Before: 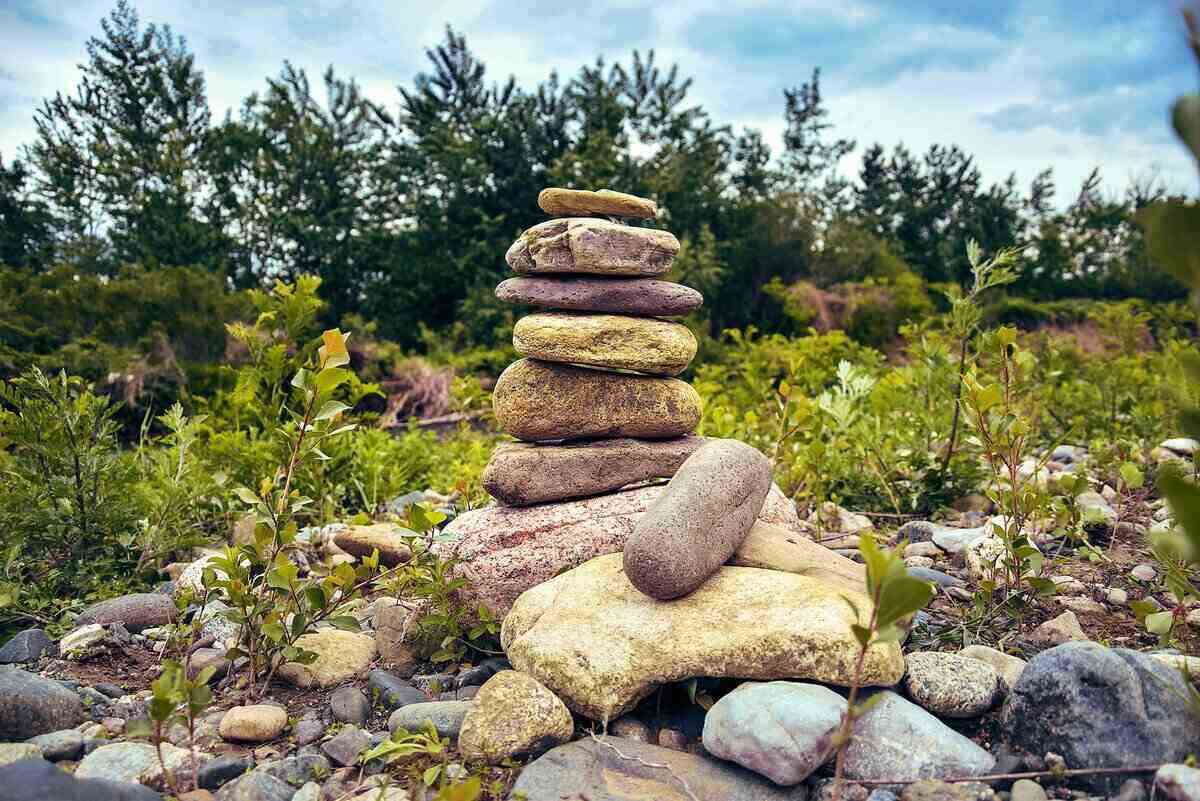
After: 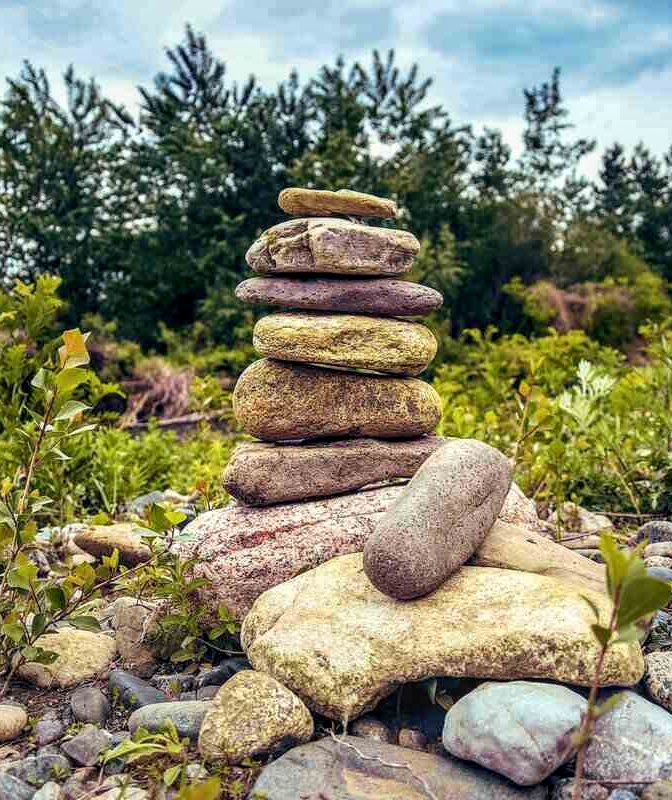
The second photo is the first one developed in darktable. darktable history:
crop: left 21.674%, right 22.086%
local contrast: highlights 25%, detail 130%
tone equalizer: on, module defaults
